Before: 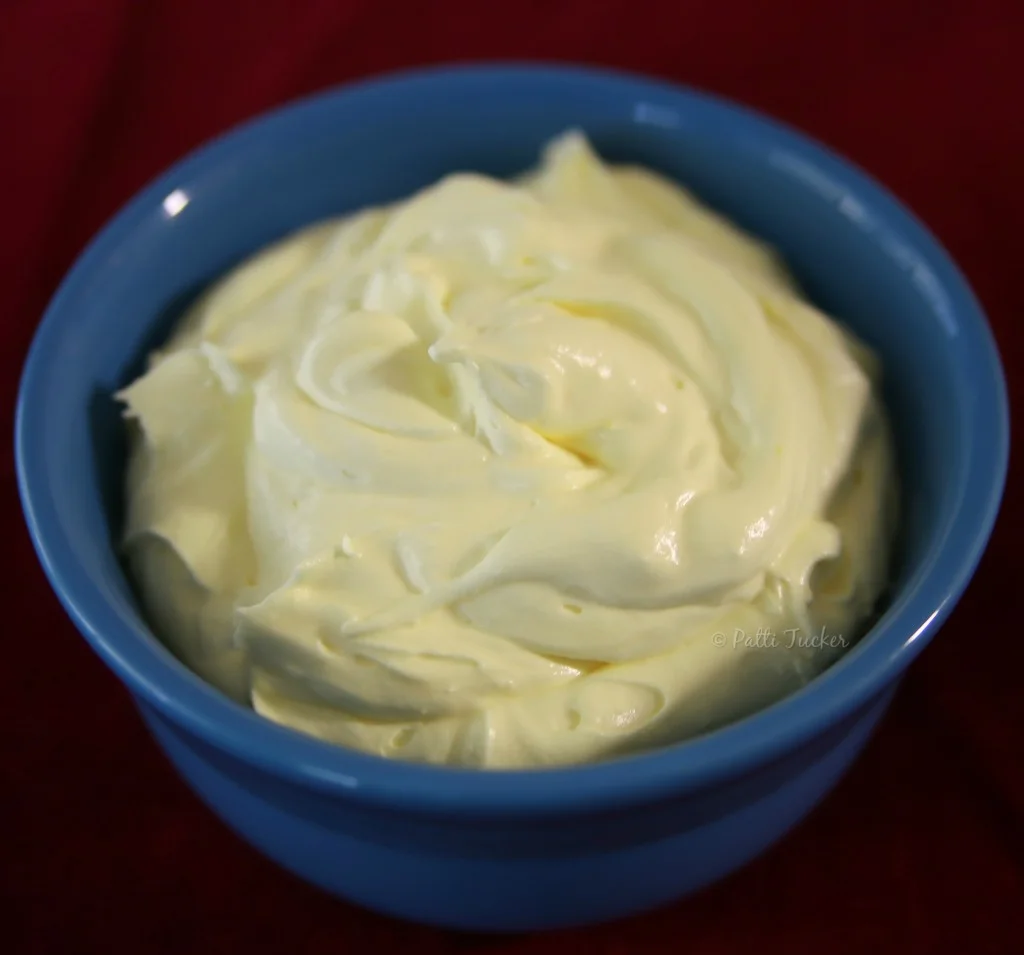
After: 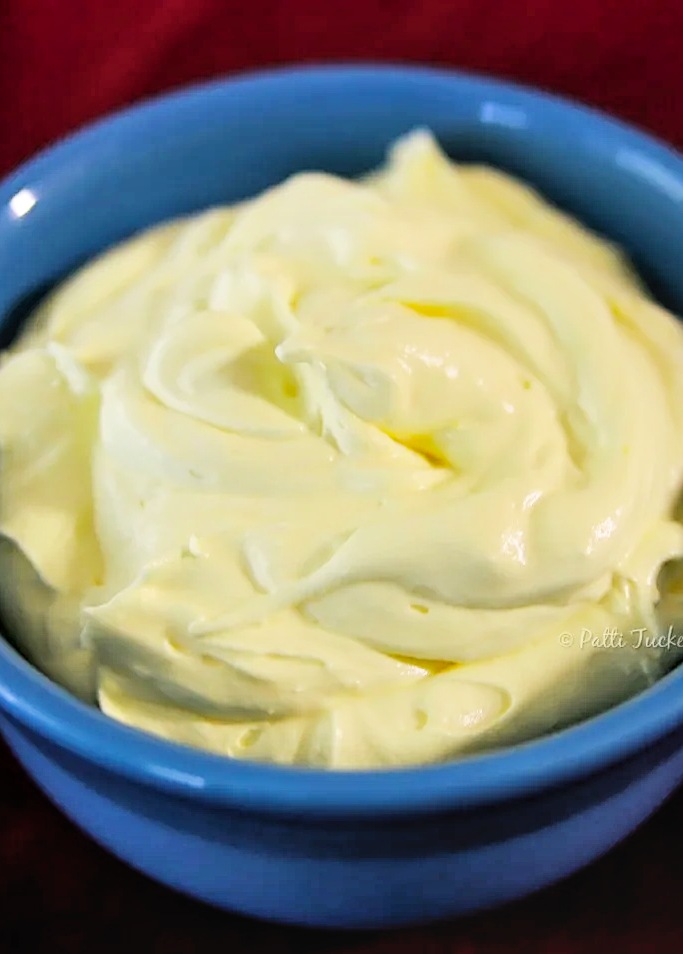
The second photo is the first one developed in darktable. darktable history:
sharpen: on, module defaults
crop and rotate: left 15.014%, right 18.201%
exposure: black level correction 0, exposure 1.193 EV, compensate highlight preservation false
filmic rgb: black relative exposure -5.09 EV, white relative exposure 3.96 EV, hardness 2.91, contrast 1.298, highlights saturation mix -9.57%
color balance rgb: shadows lift › chroma 0.678%, shadows lift › hue 113.83°, perceptual saturation grading › global saturation 10.056%, global vibrance 20%
shadows and highlights: low approximation 0.01, soften with gaussian
local contrast: on, module defaults
